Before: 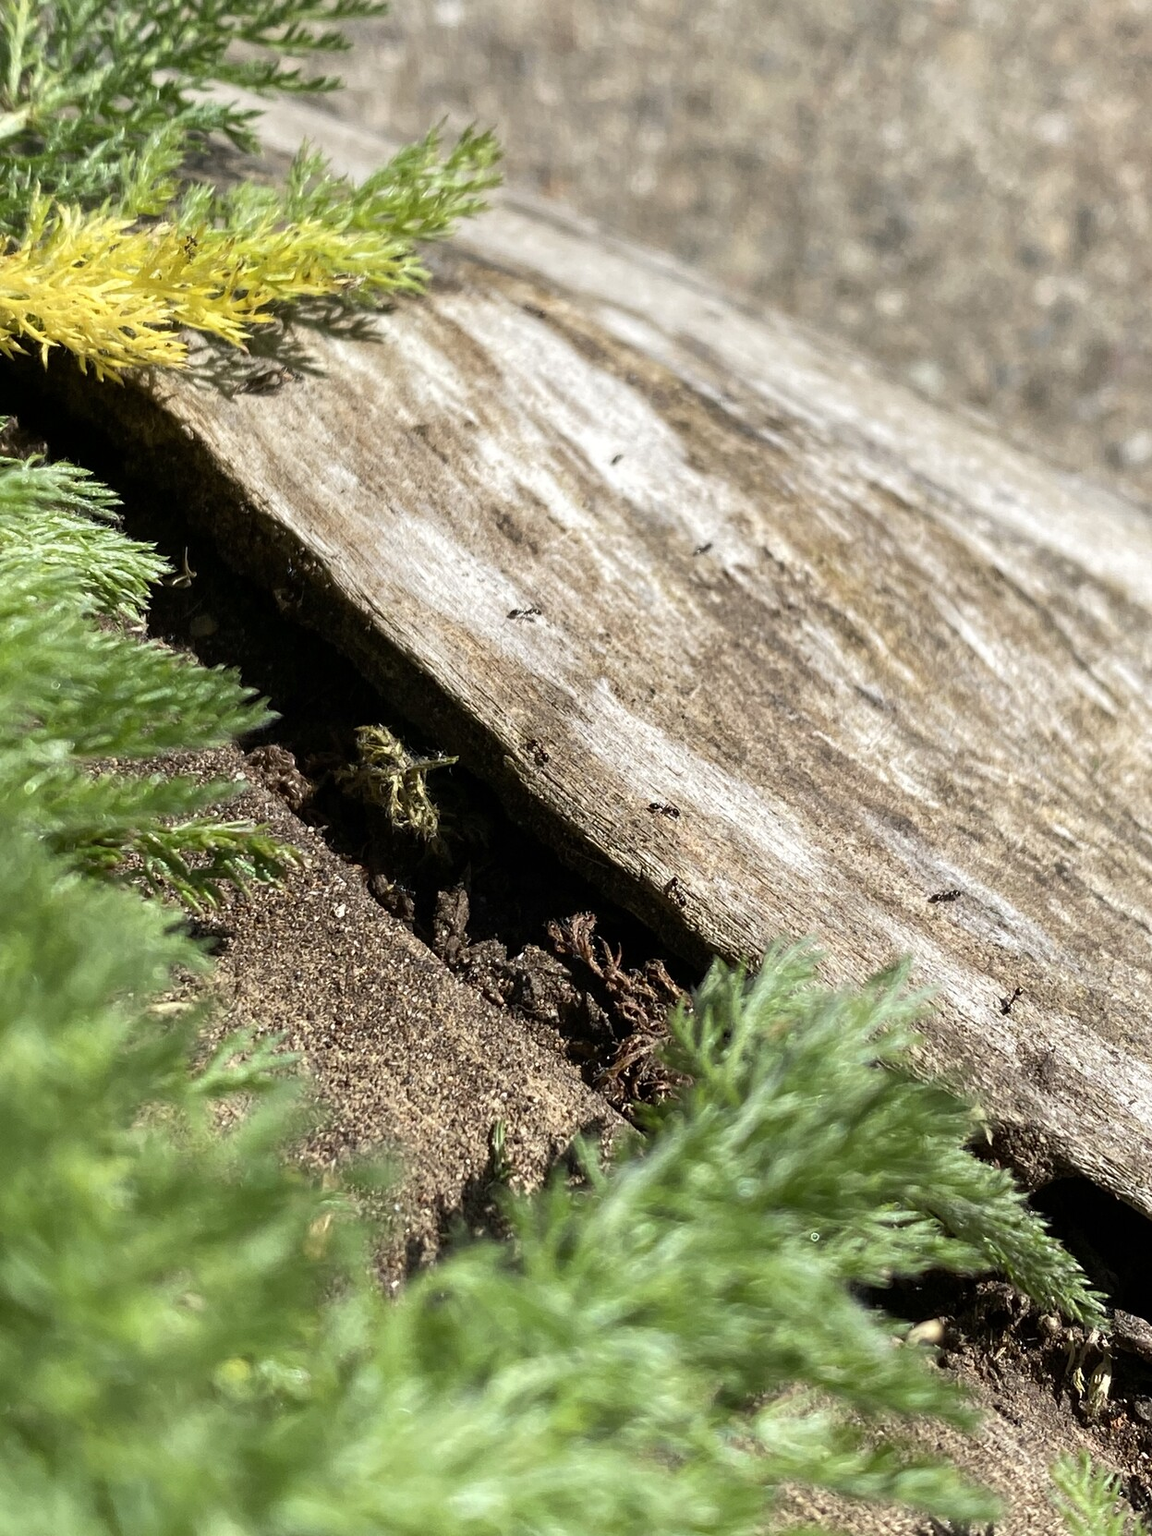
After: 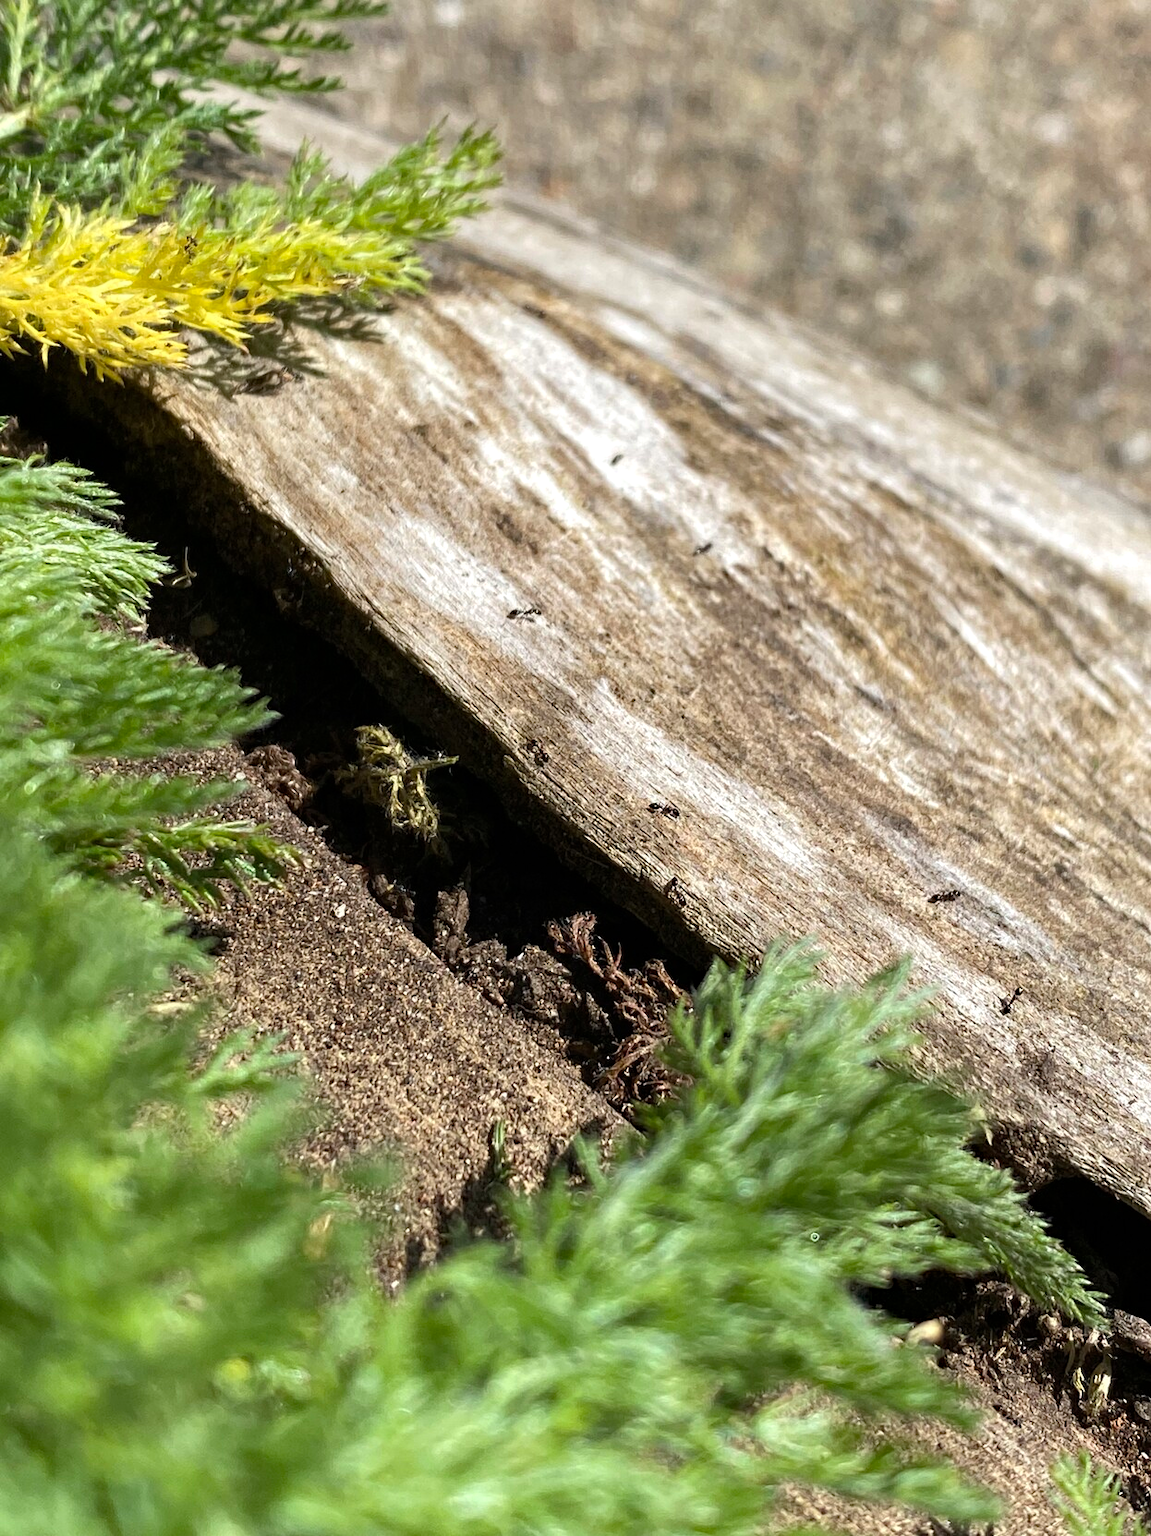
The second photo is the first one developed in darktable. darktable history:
tone equalizer: -8 EV -0.55 EV
haze removal: compatibility mode true, adaptive false
shadows and highlights: shadows 12, white point adjustment 1.2, highlights -0.36, soften with gaussian
